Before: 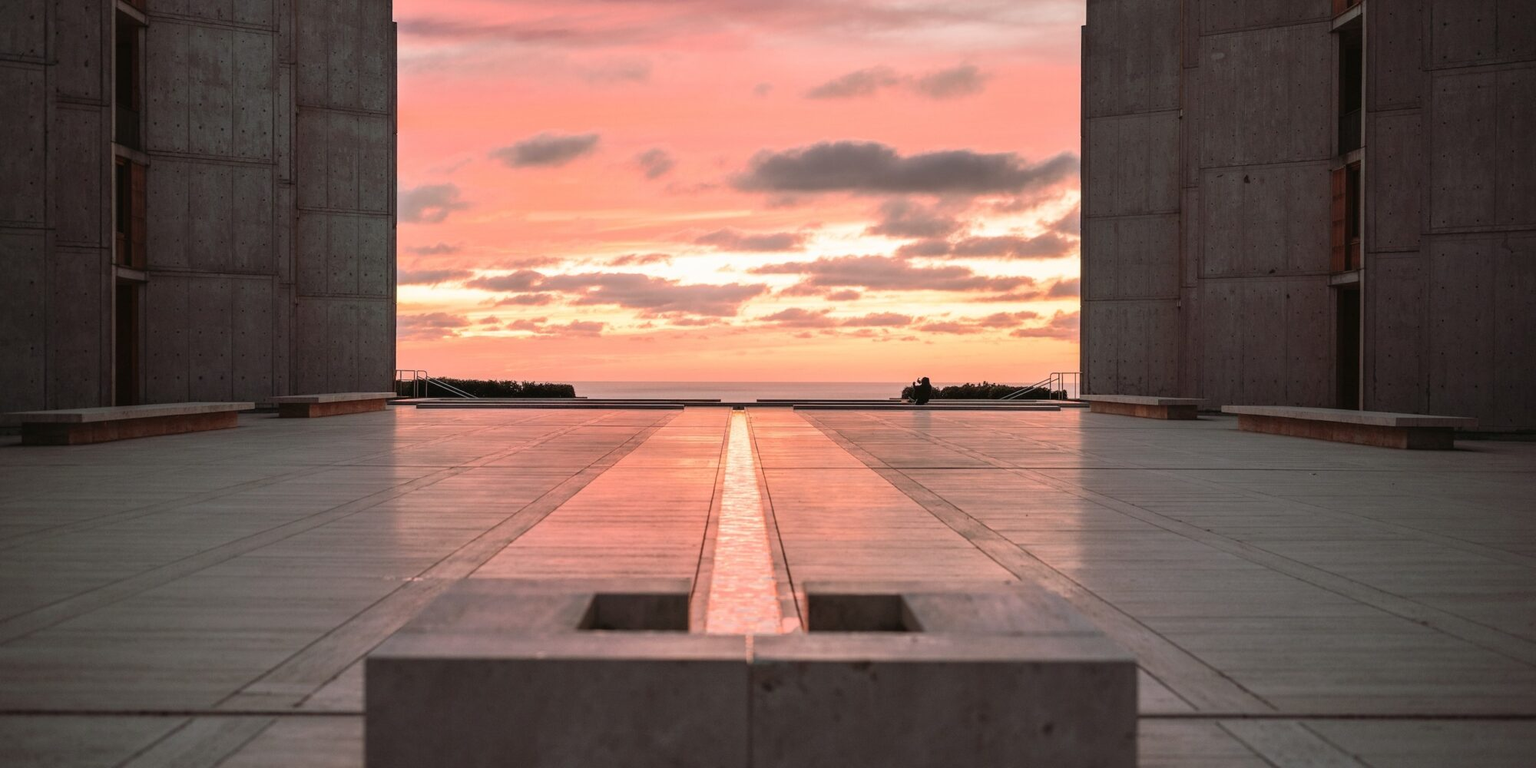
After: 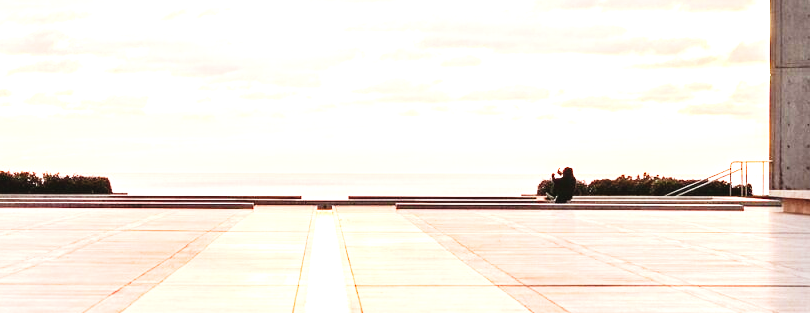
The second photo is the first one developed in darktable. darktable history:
exposure: black level correction 0, exposure 1.988 EV, compensate highlight preservation false
tone curve: curves: ch0 [(0, 0.023) (0.137, 0.069) (0.249, 0.163) (0.487, 0.491) (0.778, 0.858) (0.896, 0.94) (1, 0.988)]; ch1 [(0, 0) (0.396, 0.369) (0.483, 0.459) (0.498, 0.5) (0.515, 0.517) (0.562, 0.6) (0.611, 0.667) (0.692, 0.744) (0.798, 0.863) (1, 1)]; ch2 [(0, 0) (0.426, 0.398) (0.483, 0.481) (0.503, 0.503) (0.526, 0.527) (0.549, 0.59) (0.62, 0.666) (0.705, 0.755) (0.985, 0.966)], preserve colors none
color zones: curves: ch0 [(0.068, 0.464) (0.25, 0.5) (0.48, 0.508) (0.75, 0.536) (0.886, 0.476) (0.967, 0.456)]; ch1 [(0.066, 0.456) (0.25, 0.5) (0.616, 0.508) (0.746, 0.56) (0.934, 0.444)]
crop: left 31.871%, top 32.471%, right 27.616%, bottom 36.185%
